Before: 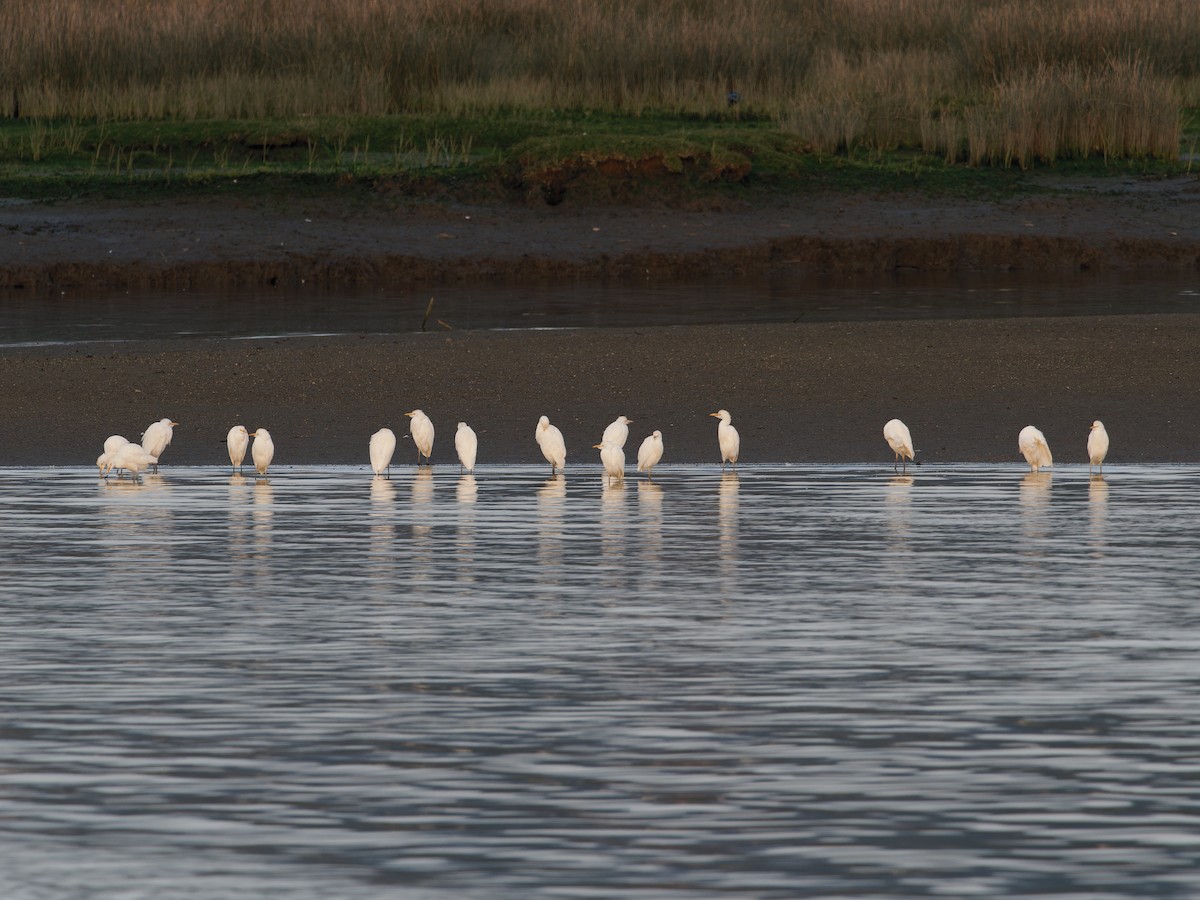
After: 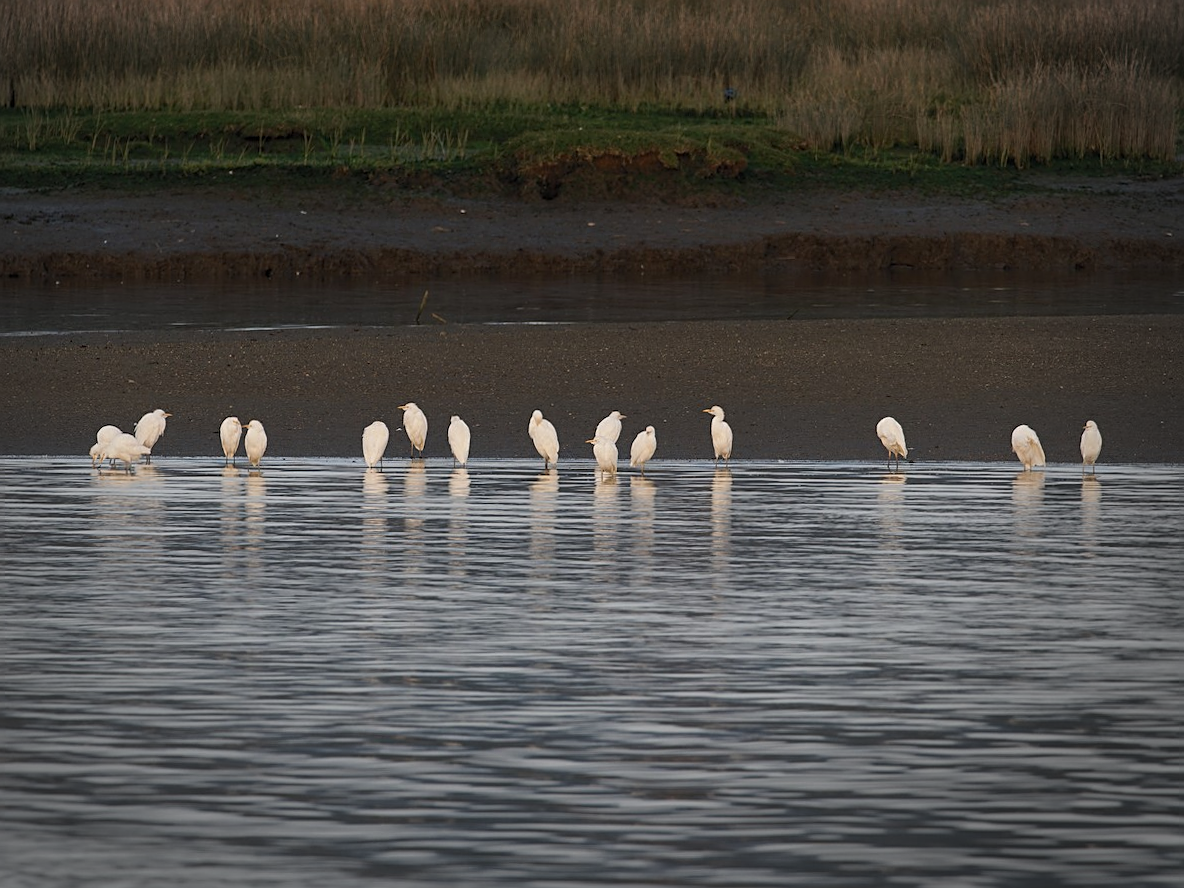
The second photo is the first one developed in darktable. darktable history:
crop and rotate: angle -0.563°
sharpen: on, module defaults
vignetting: fall-off start 75.09%, center (-0.063, -0.316), width/height ratio 1.088
